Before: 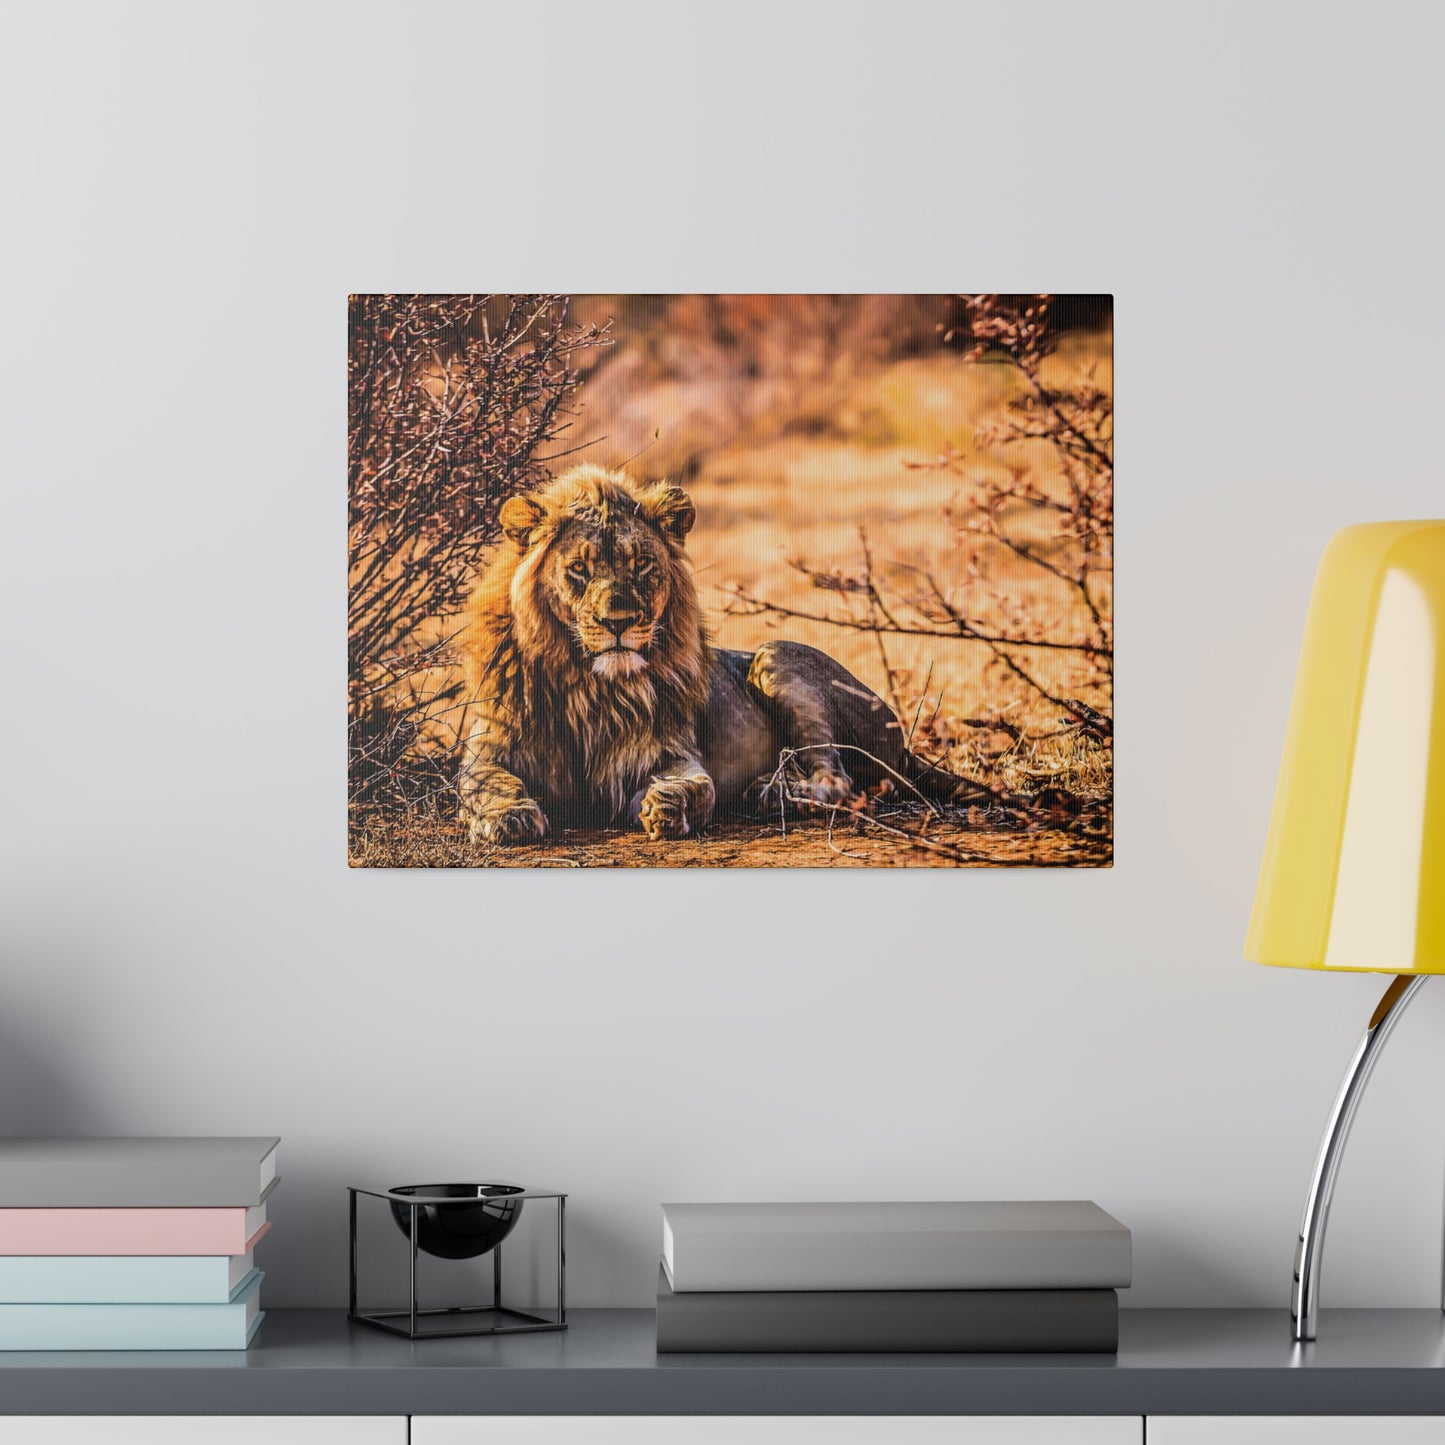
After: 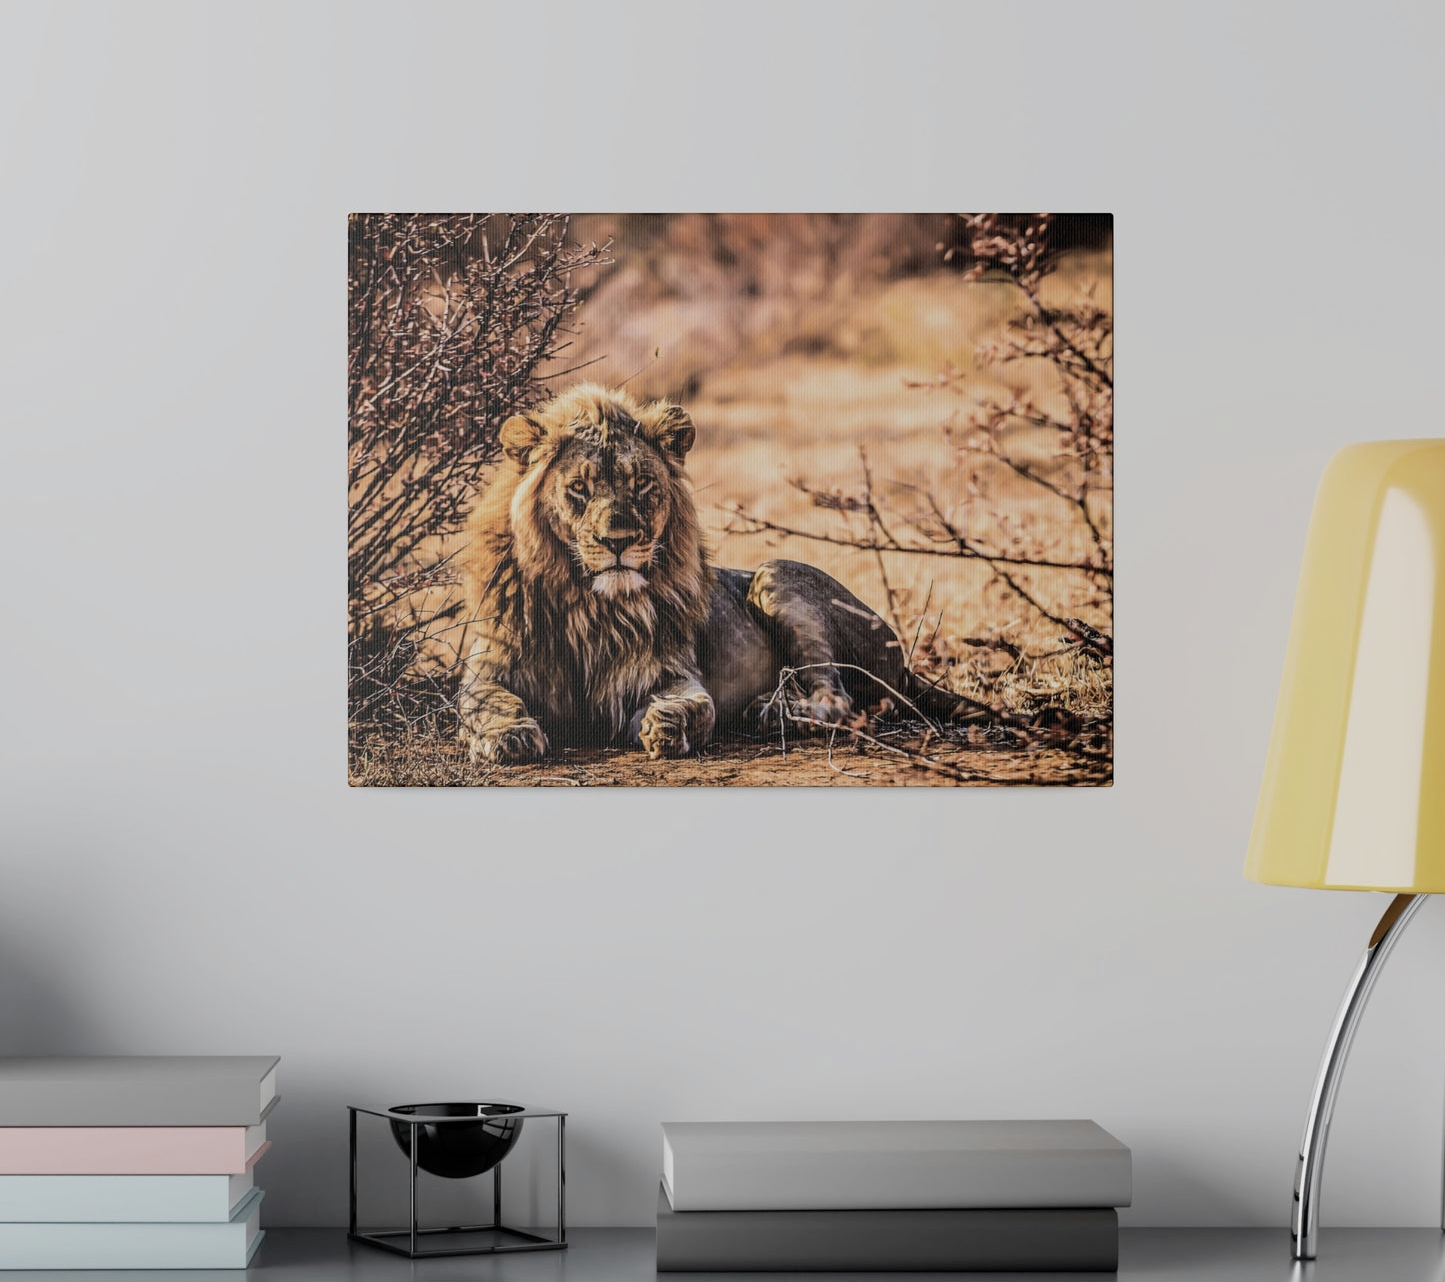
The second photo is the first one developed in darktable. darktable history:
filmic rgb: black relative exposure -15 EV, white relative exposure 3 EV, threshold 6 EV, target black luminance 0%, hardness 9.27, latitude 99%, contrast 0.912, shadows ↔ highlights balance 0.505%, add noise in highlights 0, color science v3 (2019), use custom middle-gray values true, iterations of high-quality reconstruction 0, contrast in highlights soft, enable highlight reconstruction true
contrast brightness saturation: contrast 0.1, saturation -0.36
crop and rotate: top 5.609%, bottom 5.609%
